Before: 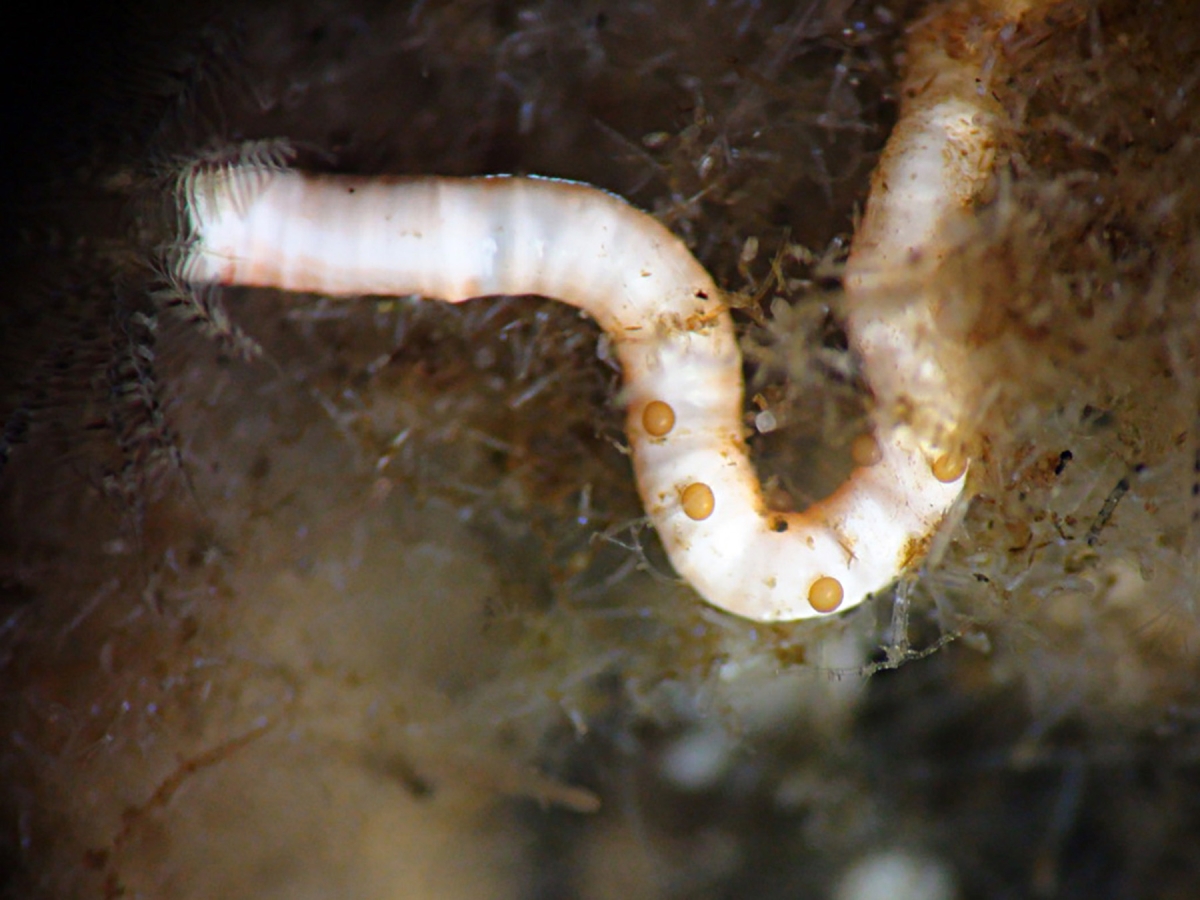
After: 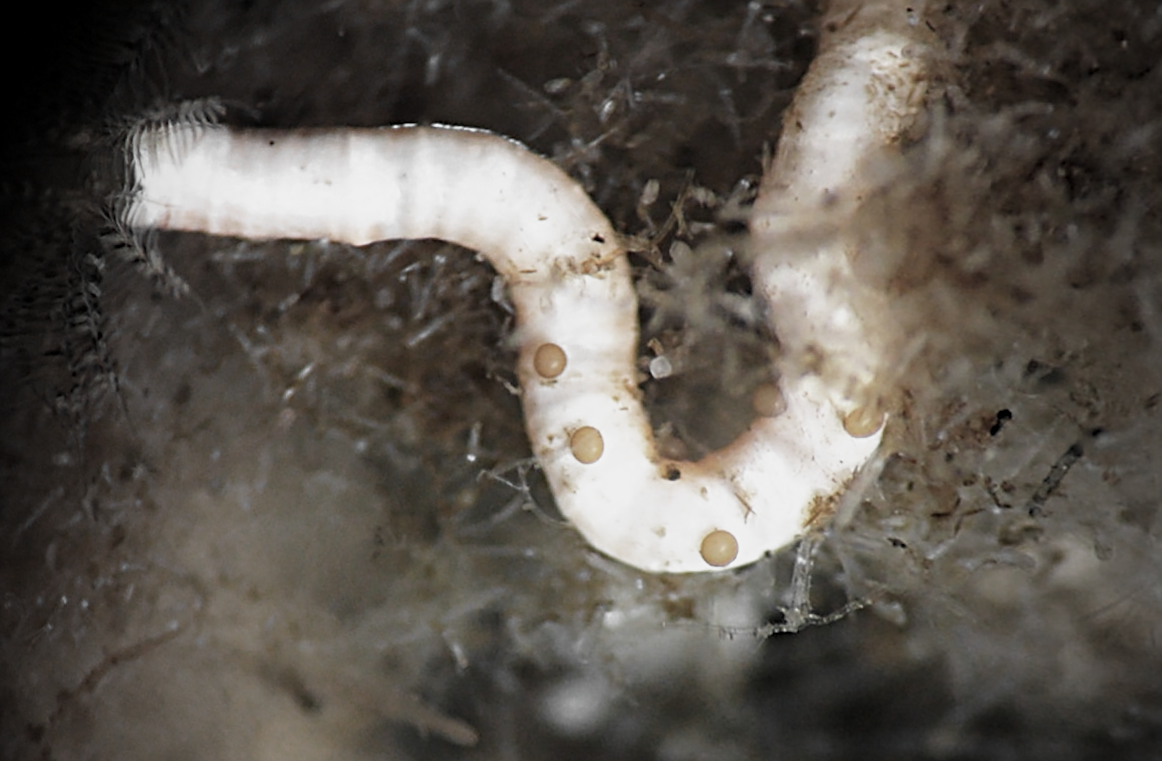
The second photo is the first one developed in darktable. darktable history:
local contrast: highlights 100%, shadows 100%, detail 120%, midtone range 0.2
base curve: curves: ch0 [(0, 0) (0.088, 0.125) (0.176, 0.251) (0.354, 0.501) (0.613, 0.749) (1, 0.877)], preserve colors none
crop and rotate: angle -0.5°
vignetting: fall-off start 97%, fall-off radius 100%, width/height ratio 0.609, unbound false
exposure: exposure -0.242 EV, compensate highlight preservation false
sharpen: on, module defaults
rotate and perspective: rotation 1.69°, lens shift (vertical) -0.023, lens shift (horizontal) -0.291, crop left 0.025, crop right 0.988, crop top 0.092, crop bottom 0.842
color zones: curves: ch0 [(0, 0.613) (0.01, 0.613) (0.245, 0.448) (0.498, 0.529) (0.642, 0.665) (0.879, 0.777) (0.99, 0.613)]; ch1 [(0, 0.035) (0.121, 0.189) (0.259, 0.197) (0.415, 0.061) (0.589, 0.022) (0.732, 0.022) (0.857, 0.026) (0.991, 0.053)]
